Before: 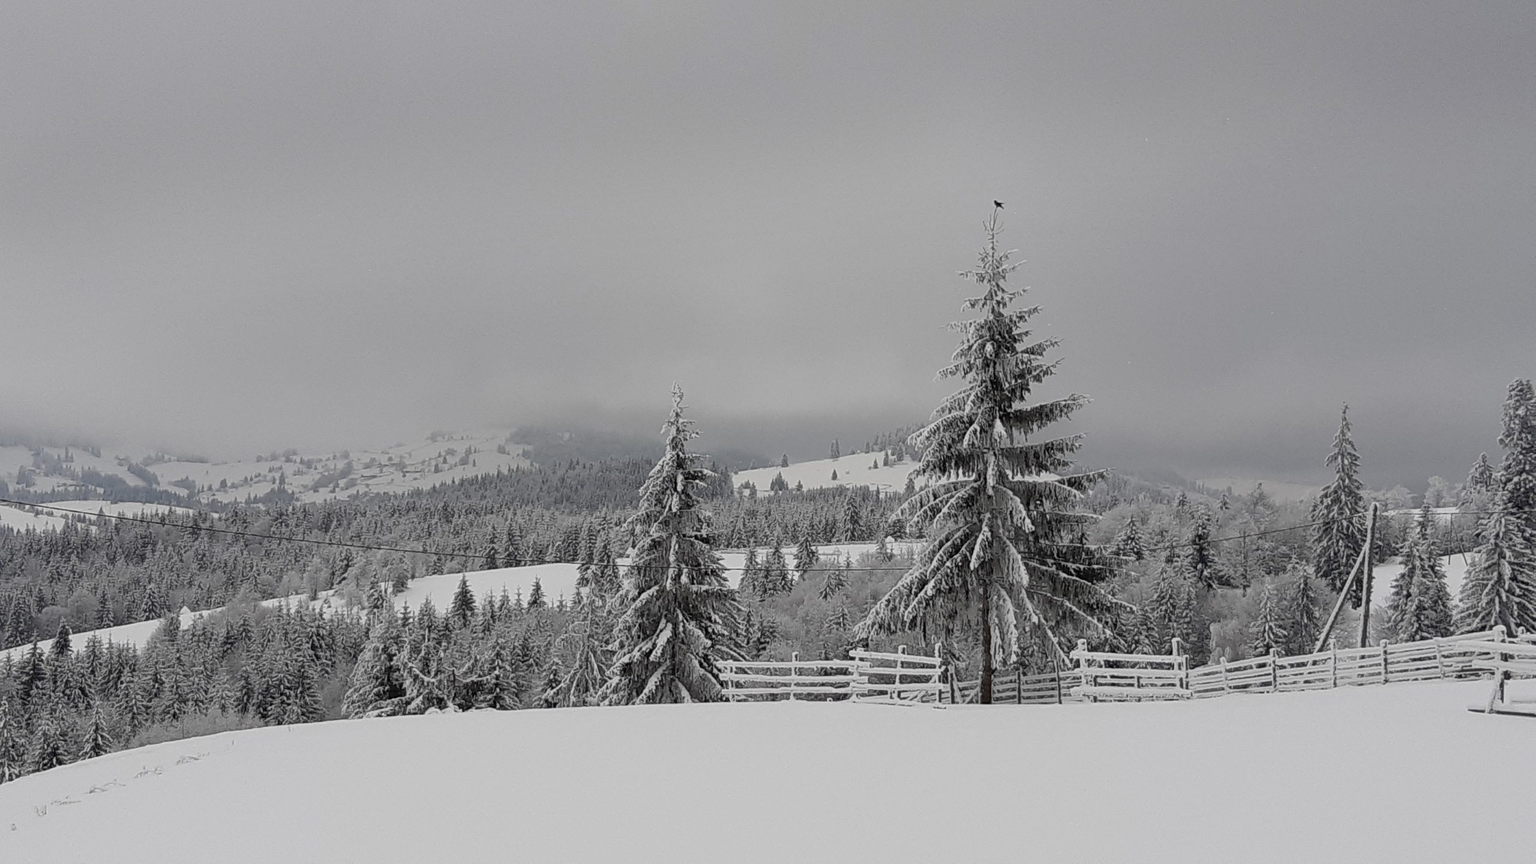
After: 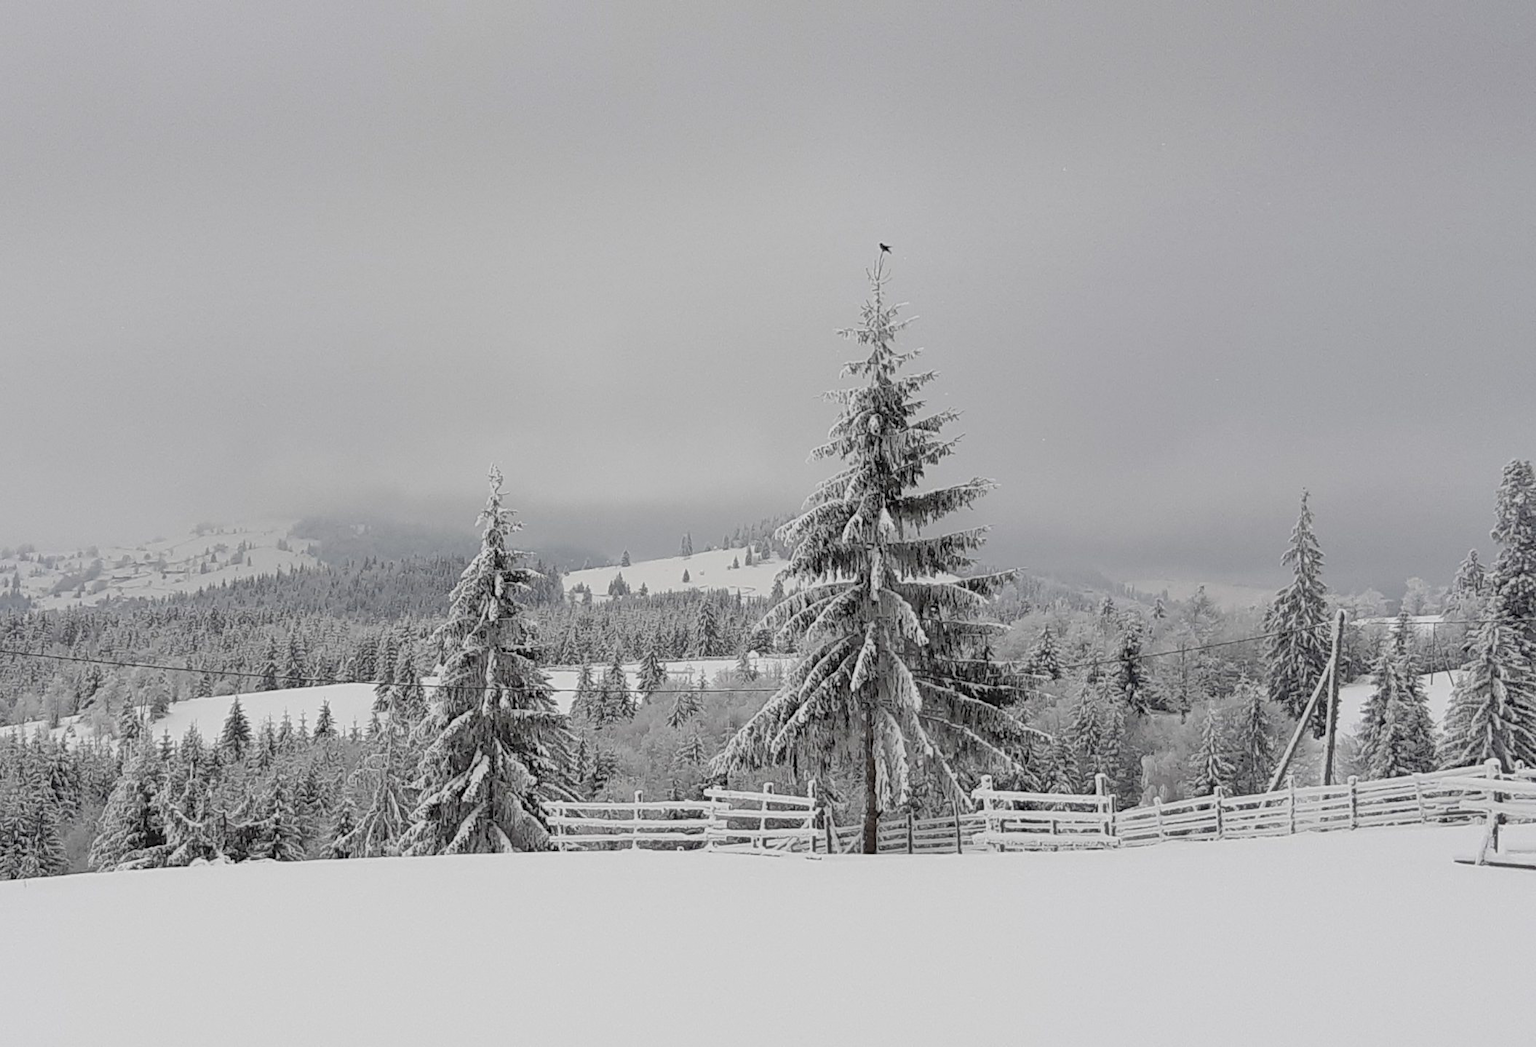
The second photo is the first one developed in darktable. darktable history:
contrast brightness saturation: brightness 0.138
crop: left 17.517%, bottom 0.047%
